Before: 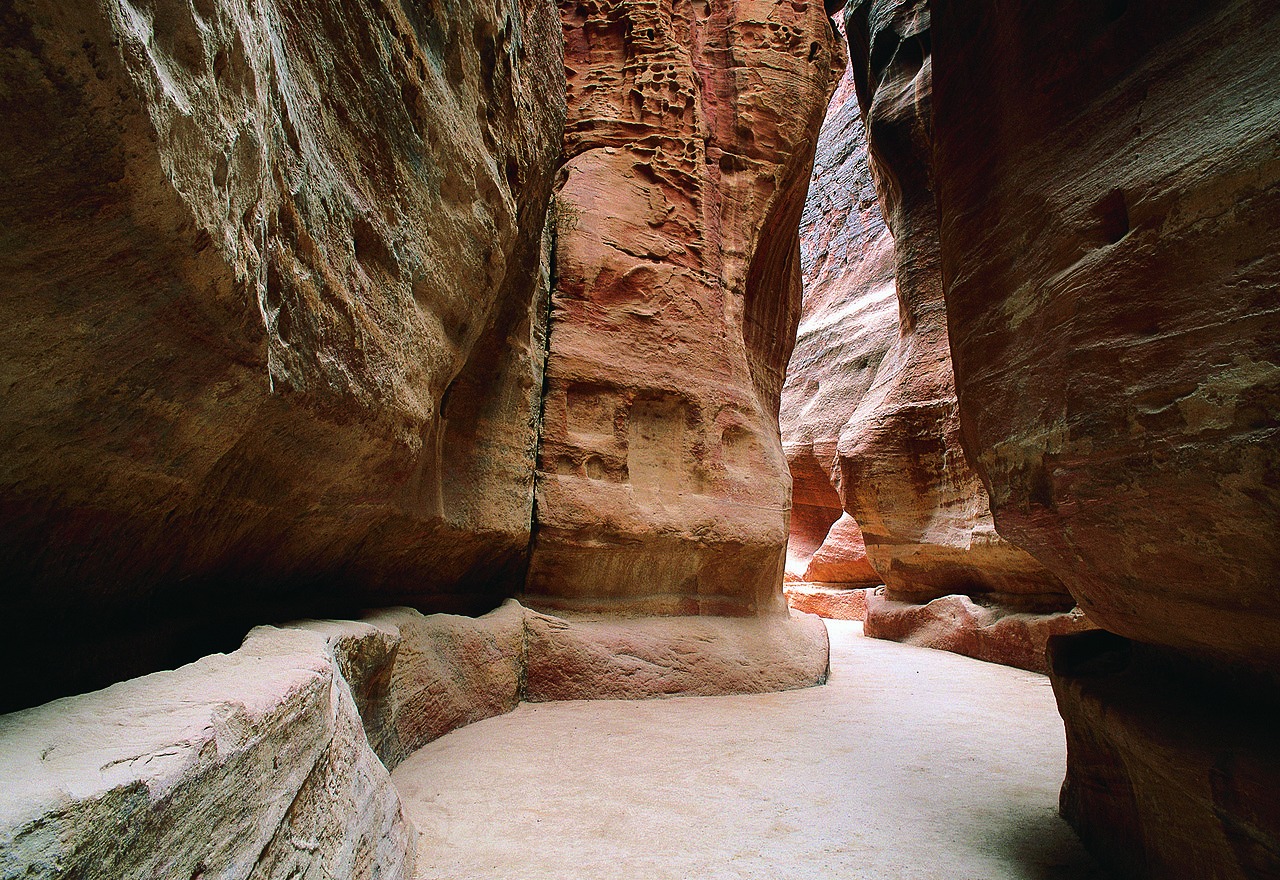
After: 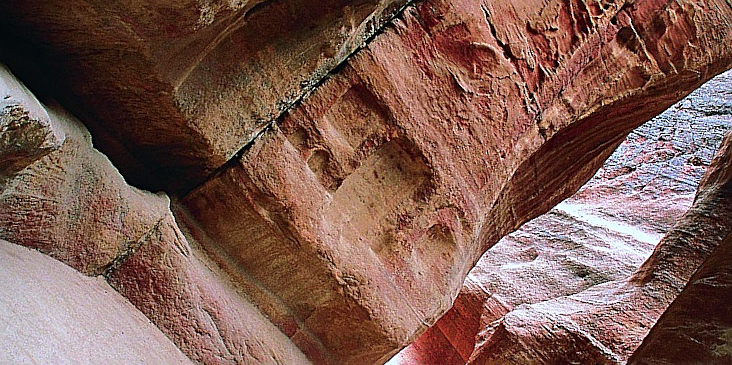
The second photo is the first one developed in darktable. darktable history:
sharpen: on, module defaults
exposure: exposure 0.084 EV, compensate highlight preservation false
crop and rotate: angle -44.35°, top 16.288%, right 0.825%, bottom 11.734%
vignetting: fall-off start 92.46%, brightness -0.425, saturation -0.197, unbound false
color calibration: output R [0.972, 0.068, -0.094, 0], output G [-0.178, 1.216, -0.086, 0], output B [0.095, -0.136, 0.98, 0], illuminant as shot in camera, x 0.37, y 0.382, temperature 4314.69 K
